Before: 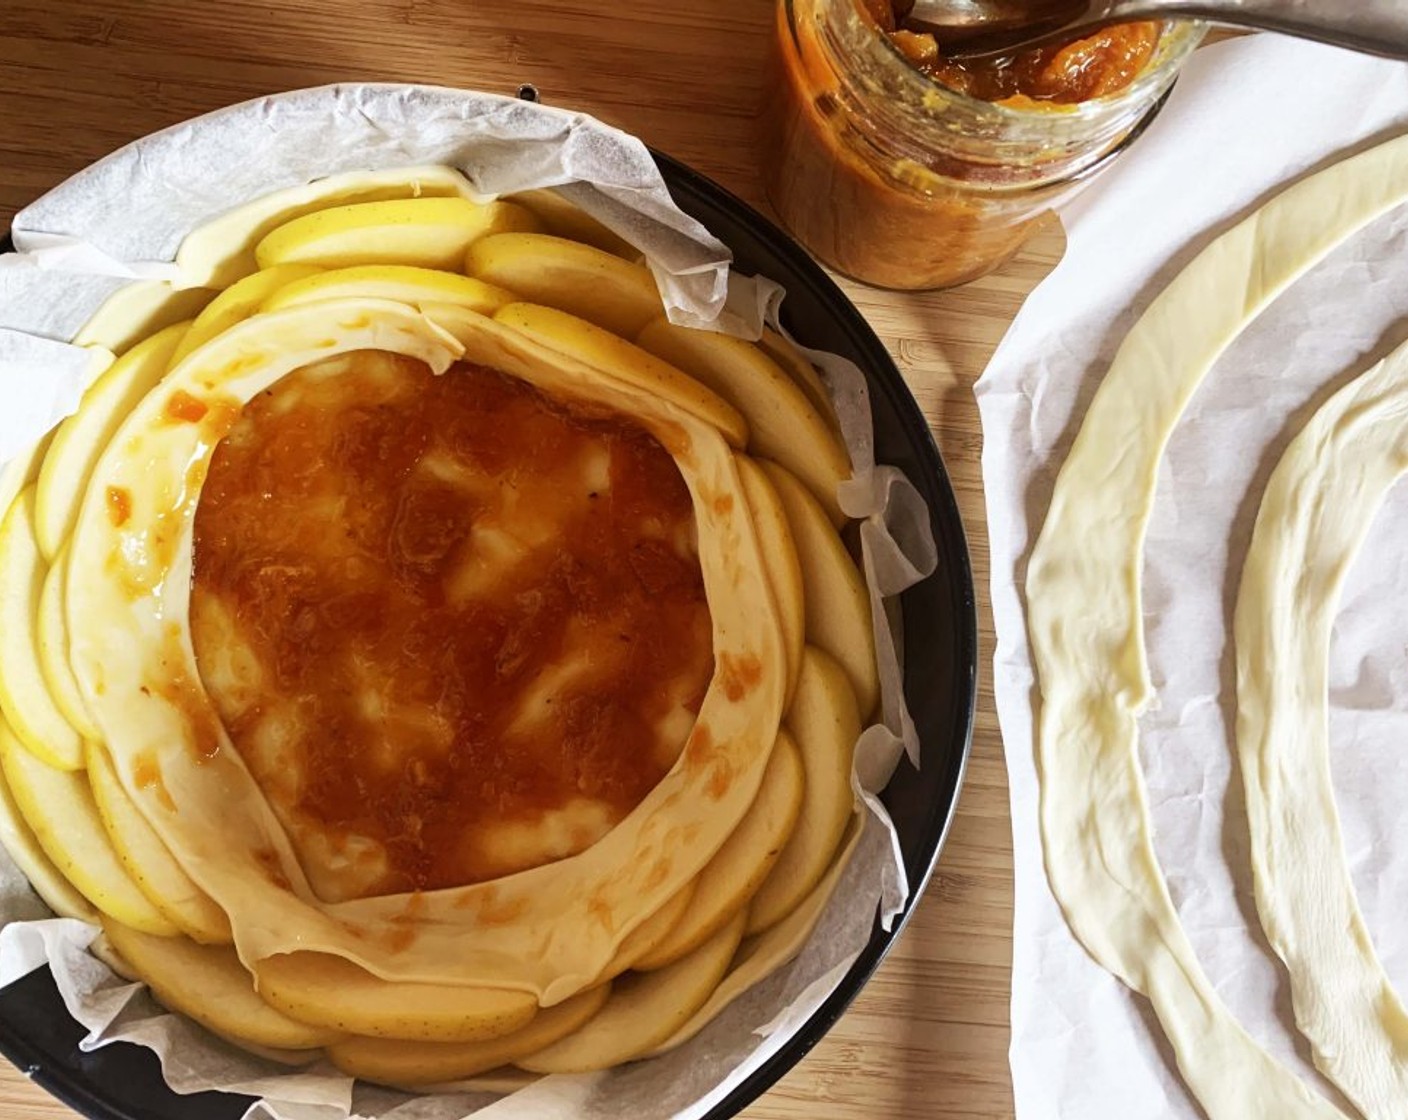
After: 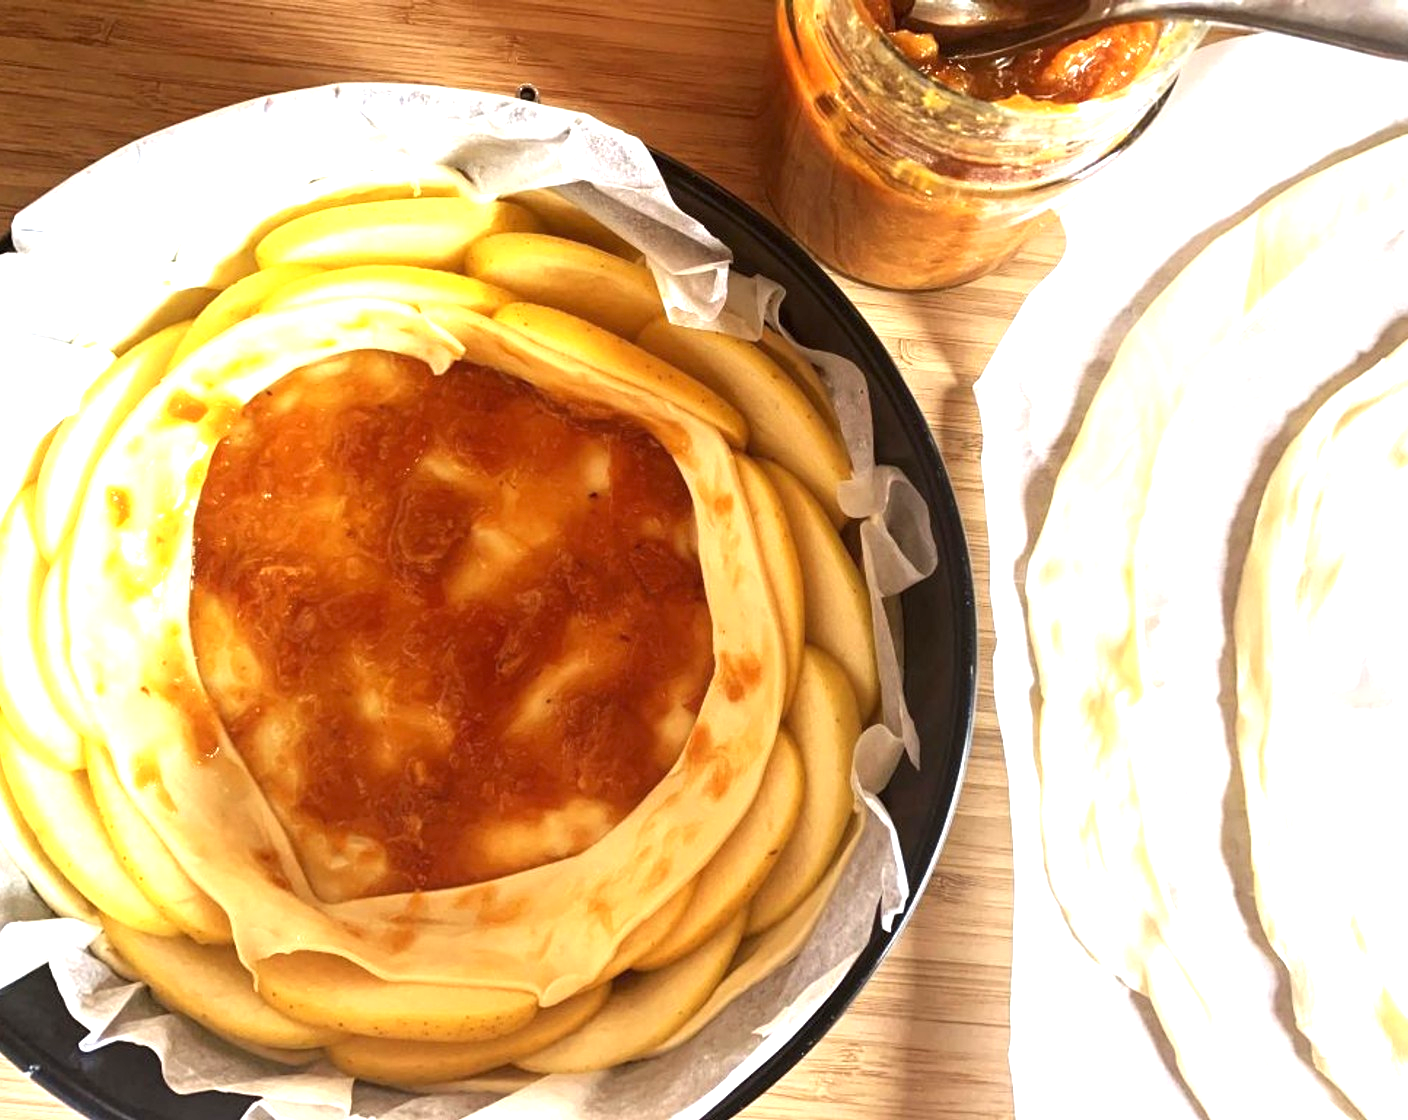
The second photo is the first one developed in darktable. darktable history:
exposure: exposure 1.142 EV, compensate highlight preservation false
